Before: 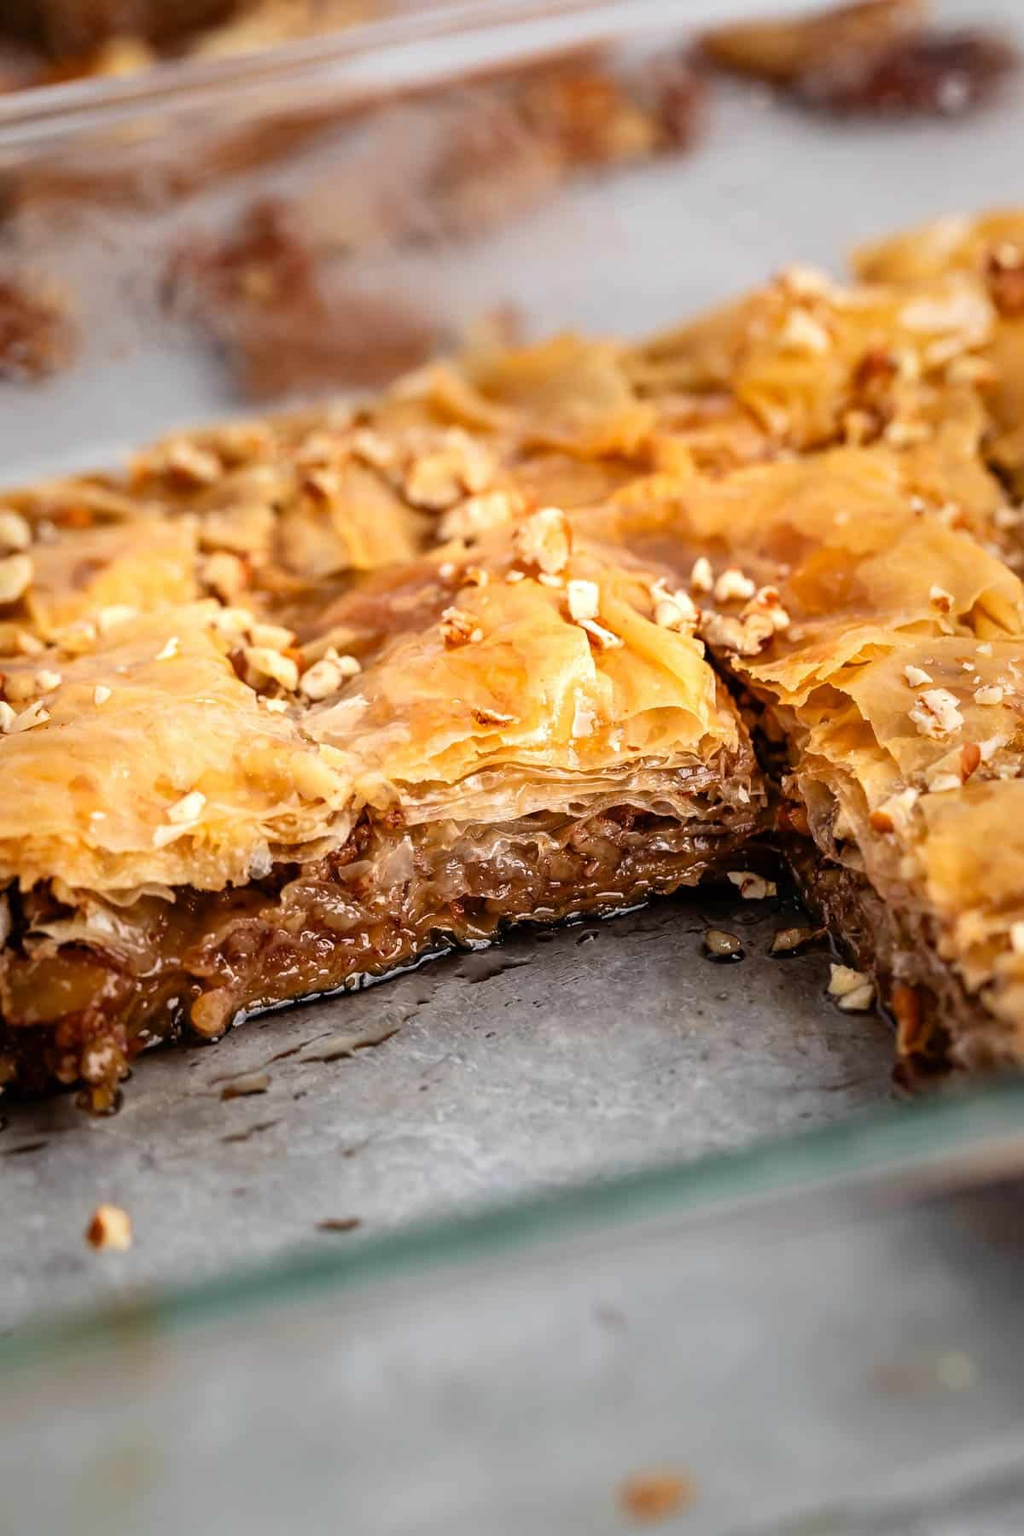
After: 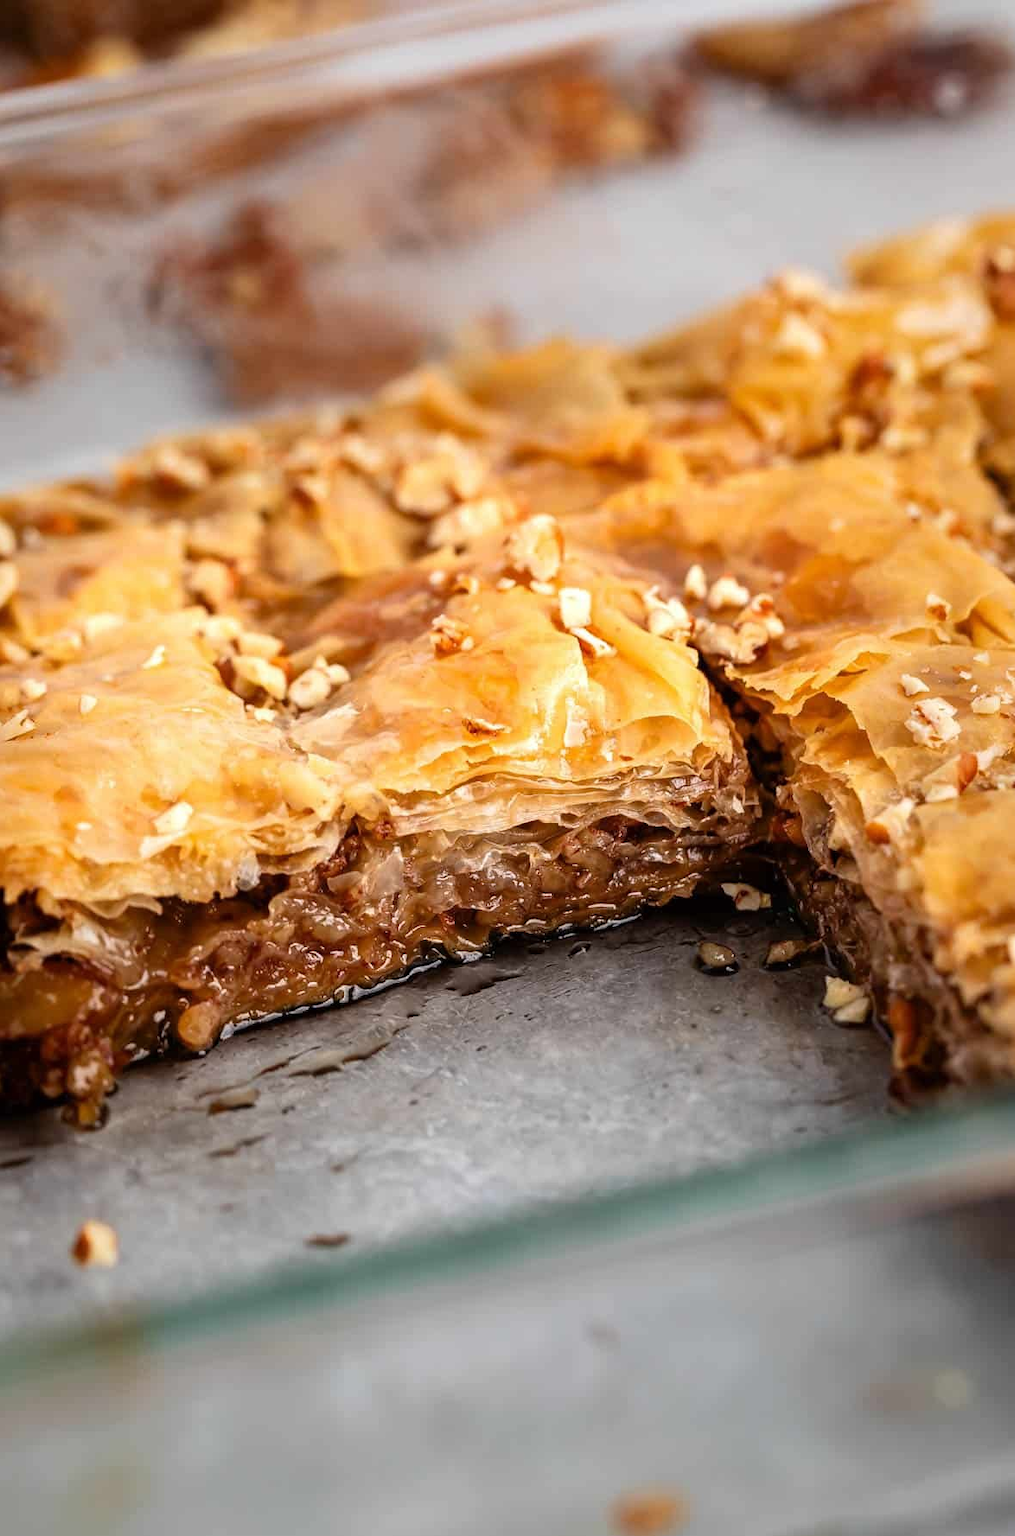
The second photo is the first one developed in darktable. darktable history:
crop and rotate: left 1.523%, right 0.539%, bottom 1.262%
